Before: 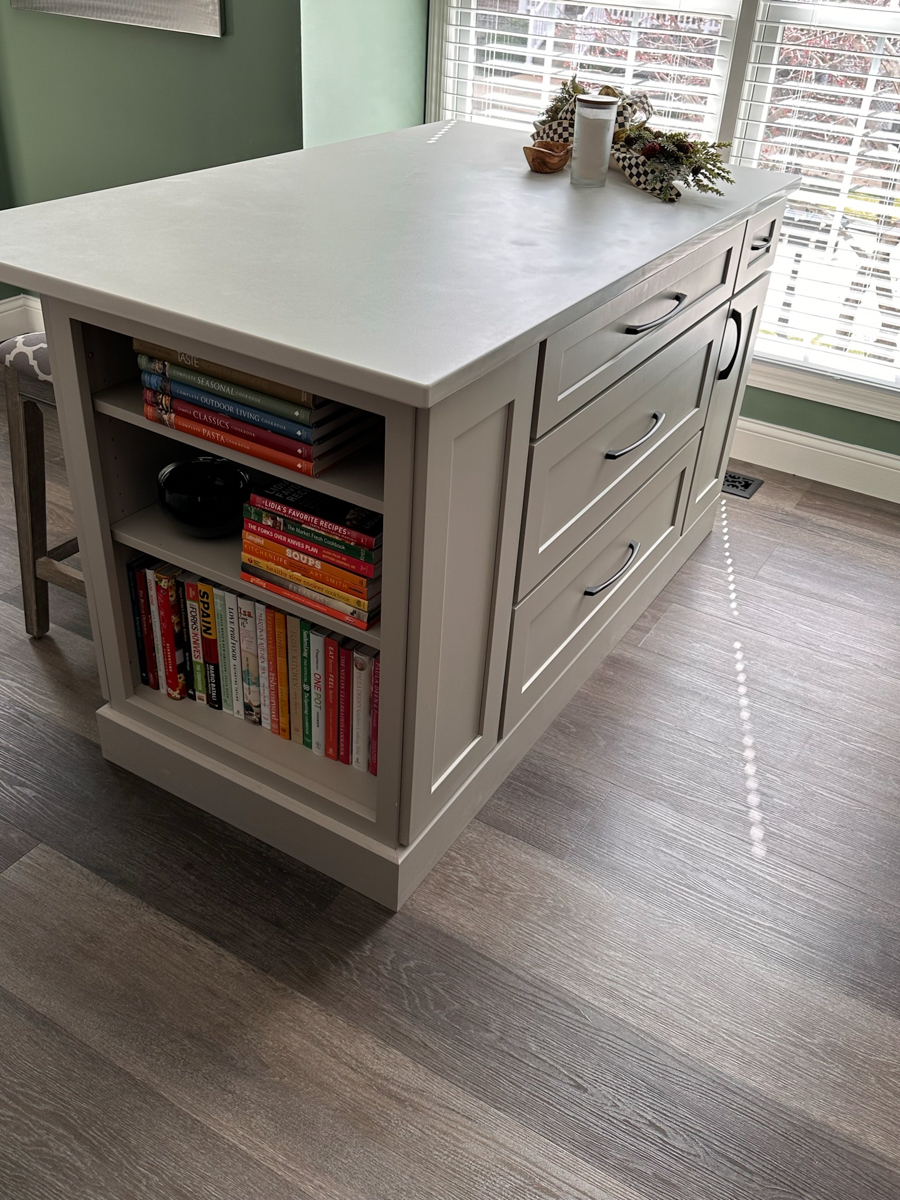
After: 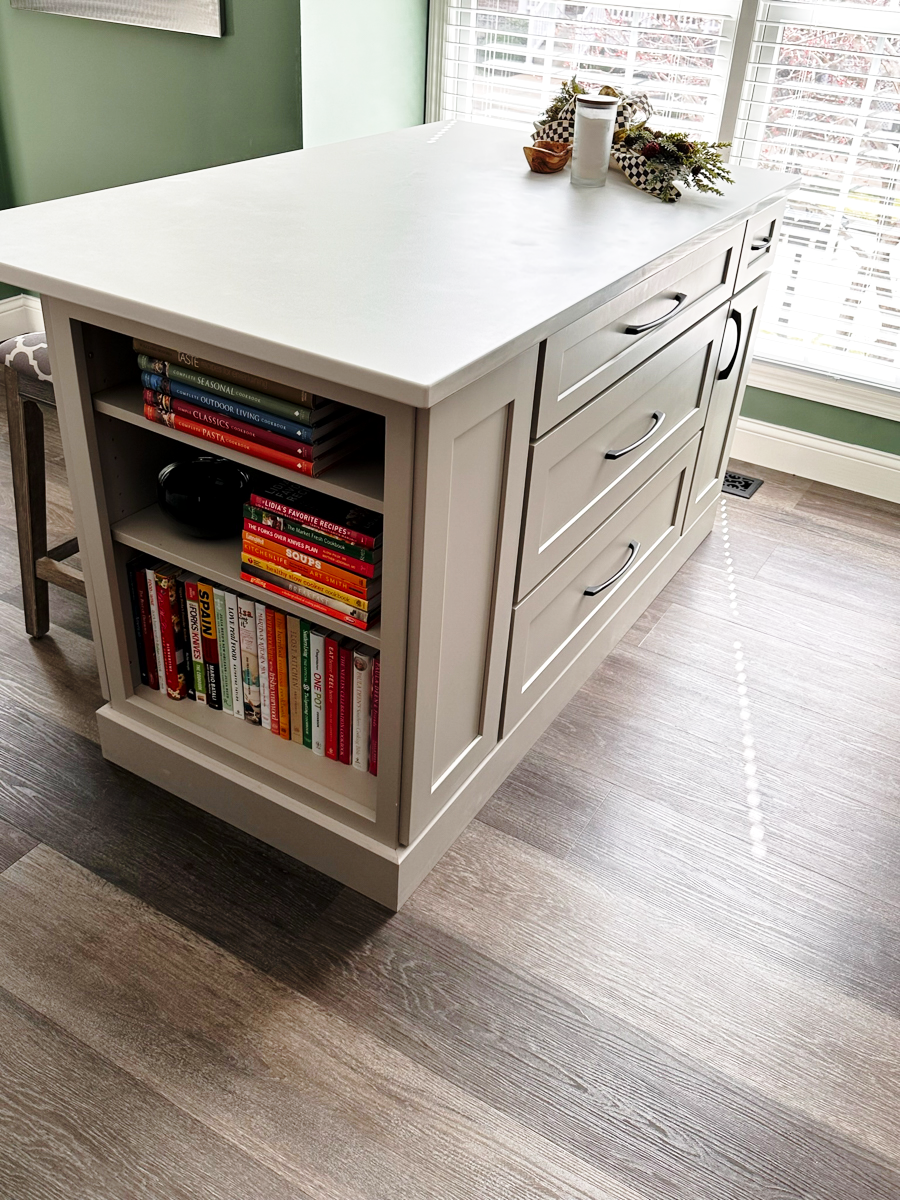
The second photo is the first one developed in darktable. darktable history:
base curve: curves: ch0 [(0, 0) (0.028, 0.03) (0.121, 0.232) (0.46, 0.748) (0.859, 0.968) (1, 1)], preserve colors none
local contrast: mode bilateral grid, contrast 21, coarseness 49, detail 119%, midtone range 0.2
